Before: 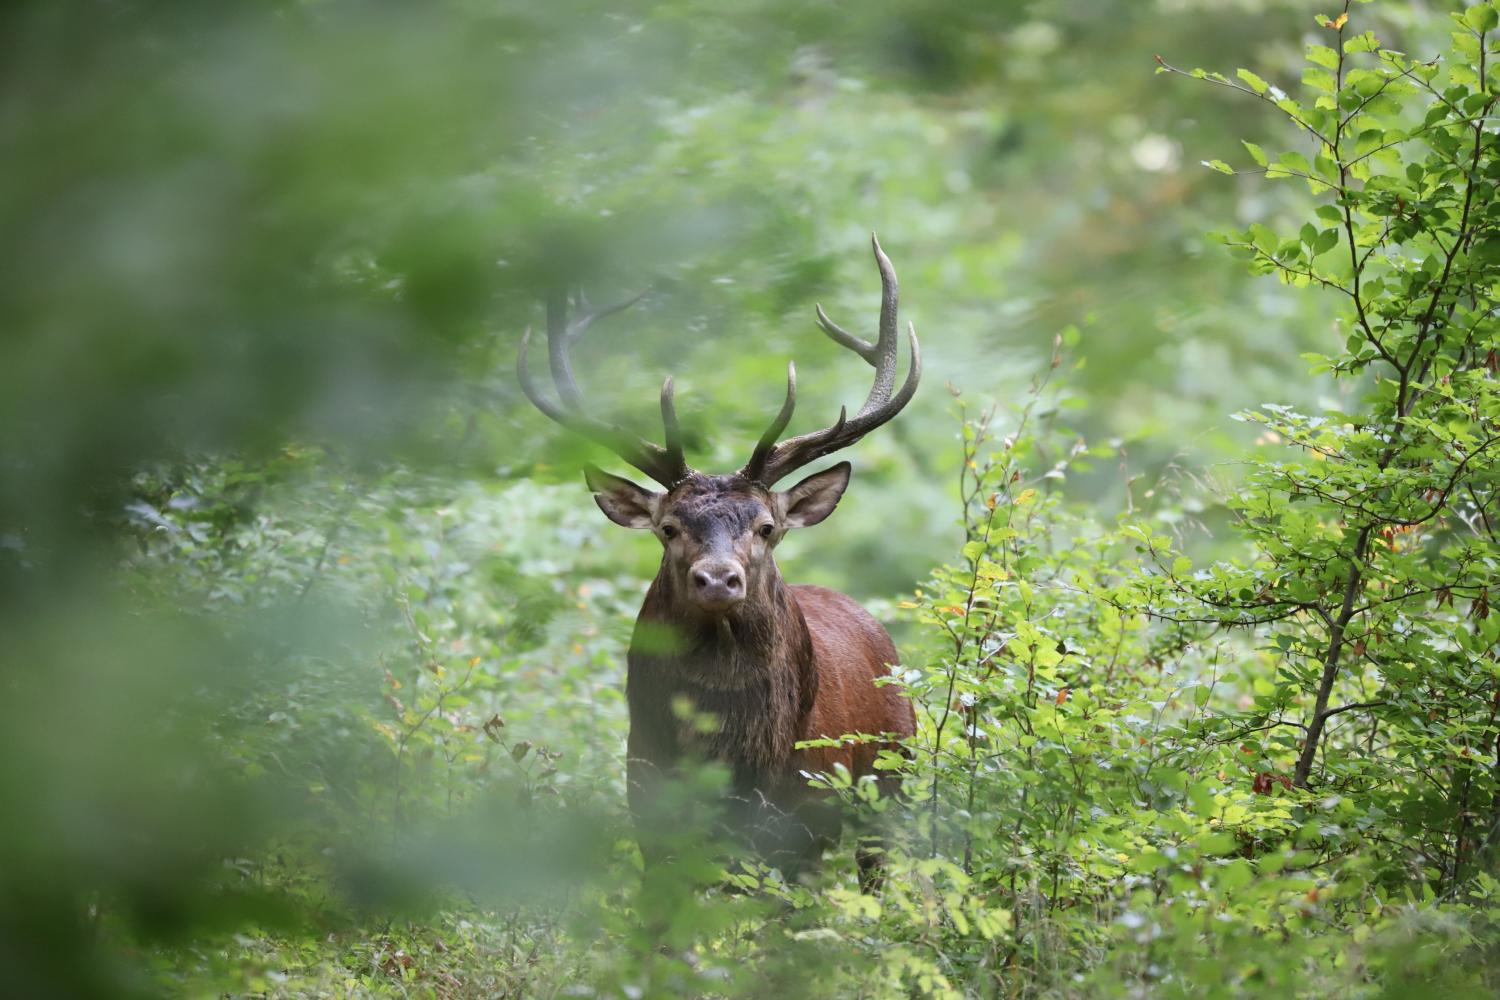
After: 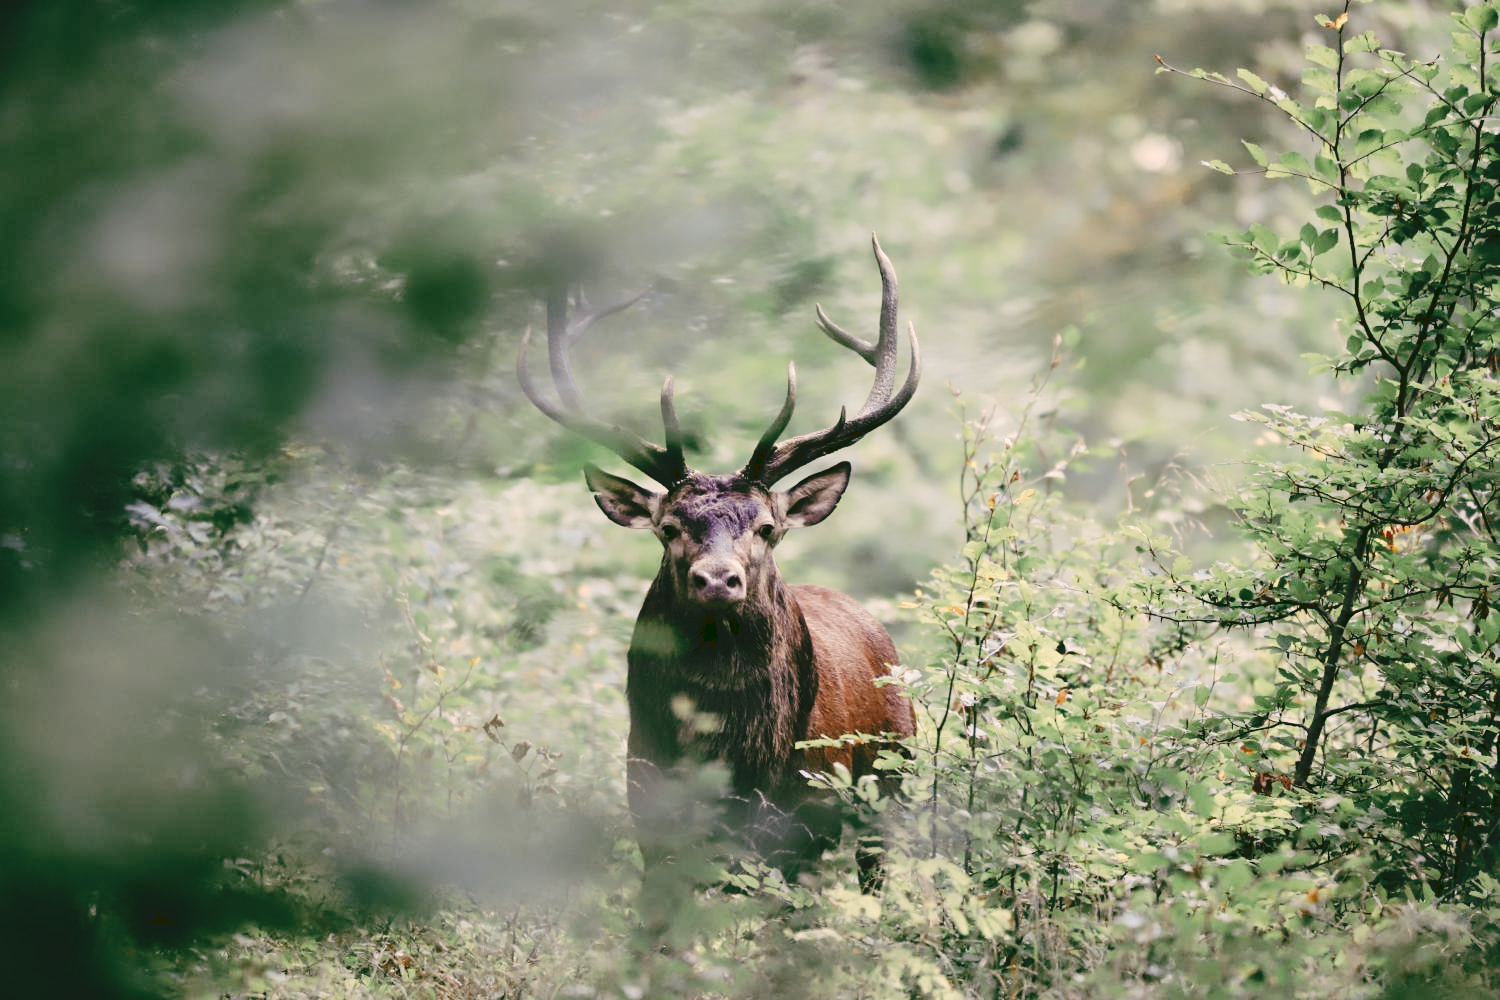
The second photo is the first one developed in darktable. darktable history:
tone curve: curves: ch0 [(0, 0) (0.003, 0.084) (0.011, 0.084) (0.025, 0.084) (0.044, 0.084) (0.069, 0.085) (0.1, 0.09) (0.136, 0.1) (0.177, 0.119) (0.224, 0.144) (0.277, 0.205) (0.335, 0.298) (0.399, 0.417) (0.468, 0.525) (0.543, 0.631) (0.623, 0.72) (0.709, 0.8) (0.801, 0.867) (0.898, 0.934) (1, 1)], preserve colors none
color look up table: target L [97.04, 89.38, 89.2, 82.34, 61.66, 64.88, 55.54, 58.46, 42.03, 40.47, 36.85, 12.63, 201.2, 79.6, 76.17, 77.58, 75.78, 65.18, 59.81, 62.67, 53.69, 45.18, 42.19, 32.83, 21.45, 9.01, 87.05, 81.48, 89.23, 78.87, 81.6, 67.42, 50.19, 59.85, 66.41, 45.3, 44.08, 39.36, 25.62, 30.73, 16.23, 85.55, 80.14, 63.62, 48.66, 53.32, 46.34, 33.46, 7.568], target a [13.5, -7.858, -4.678, -27.6, -26.25, -11.94, -30.06, -16.78, -19.8, -10.04, -5.401, -41.19, 0, 8.571, 5.028, 25.46, 12.73, 23.99, 46.57, 43.08, 44.2, 21.82, 31.12, 7.898, 28.05, -11.69, 21.48, 17.51, 28.42, 25.79, 27.41, 46.16, 8.735, 20.77, 45.16, 25.71, 4.332, 41.1, 8.819, 35.63, 30.08, -0.273, -36.53, -13.61, -10.08, -16.72, 2.178, -5.436, -24.76], target b [19.64, 34.49, 25.6, 19.94, -0.427, 12.8, 18.26, 24.93, 9.42, 0.793, 12.98, 20.86, -0.001, 53.81, 25.57, 17.05, 15, 35.73, 42.51, 9.799, 18.47, 9.68, 30.4, 39.22, 36.21, 14.69, 10.87, 6.494, 6.312, -8.159, -1.145, 3.292, -10.55, -5.453, -20.17, -34.18, -1.199, -1.667, -4.345, -39.27, -30.54, 3.304, -11.07, -22.54, -32.11, -8.54, -46.37, -15.2, 12.16], num patches 49
